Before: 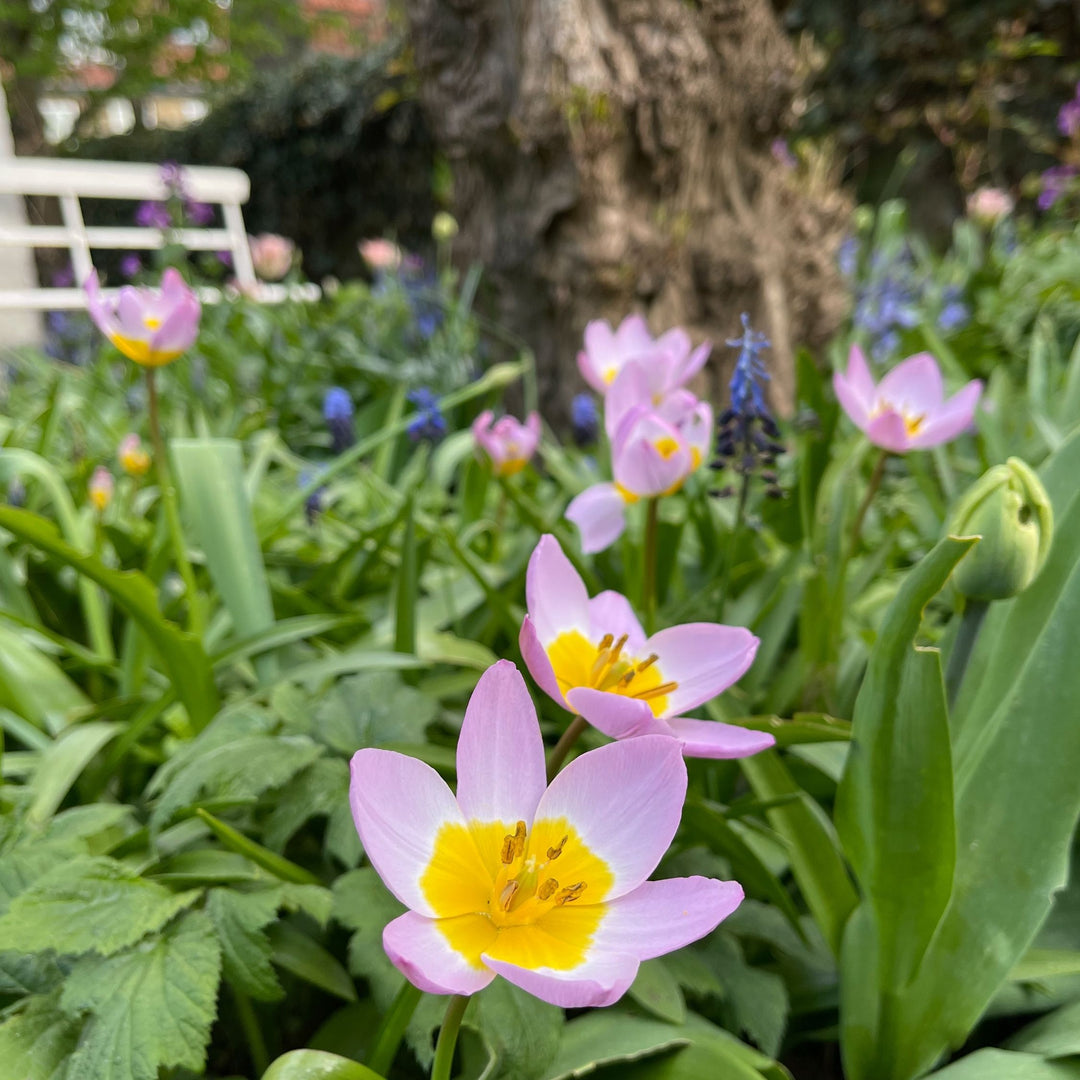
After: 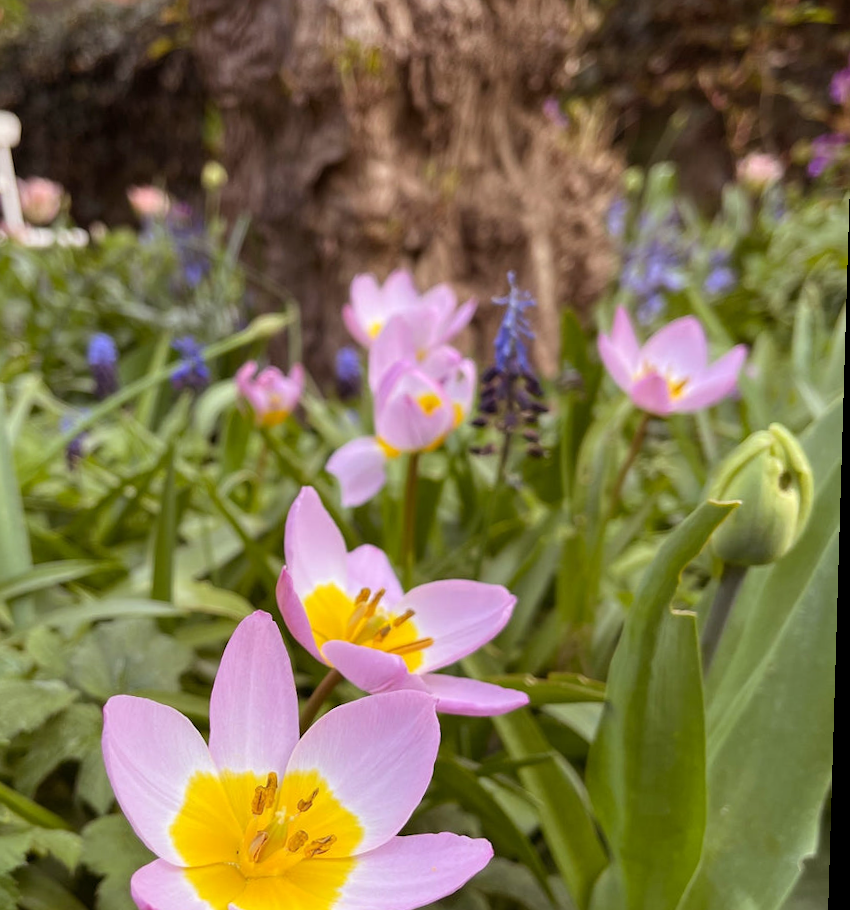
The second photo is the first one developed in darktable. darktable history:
rotate and perspective: rotation 1.72°, automatic cropping off
crop: left 23.095%, top 5.827%, bottom 11.854%
rgb levels: mode RGB, independent channels, levels [[0, 0.474, 1], [0, 0.5, 1], [0, 0.5, 1]]
